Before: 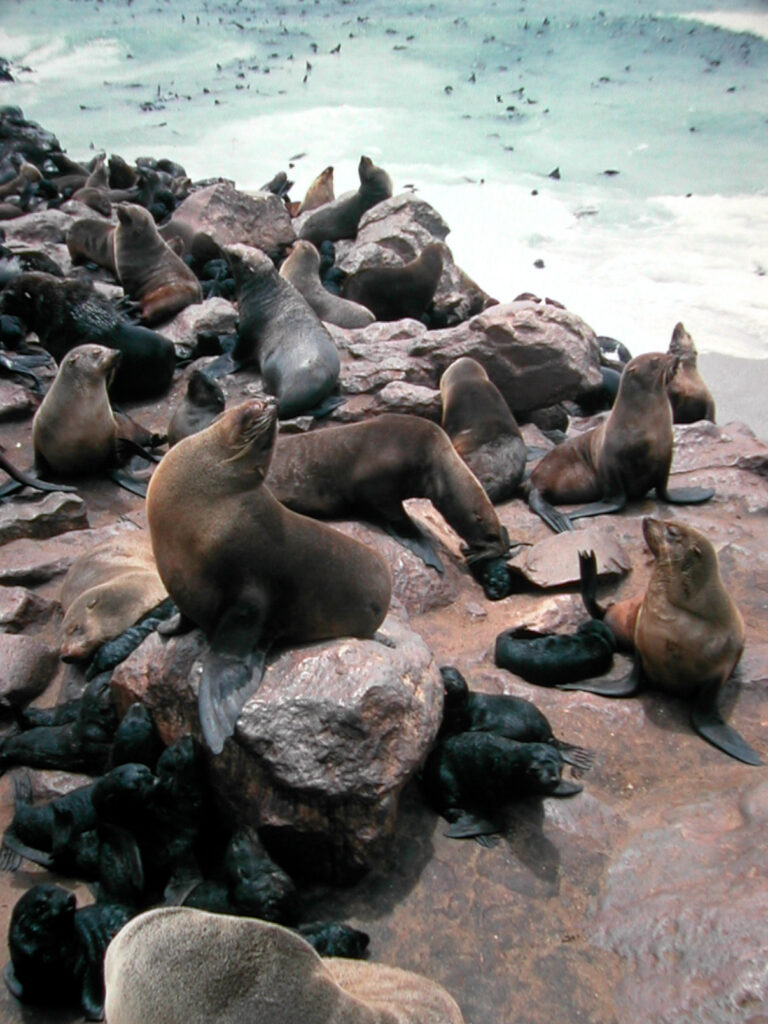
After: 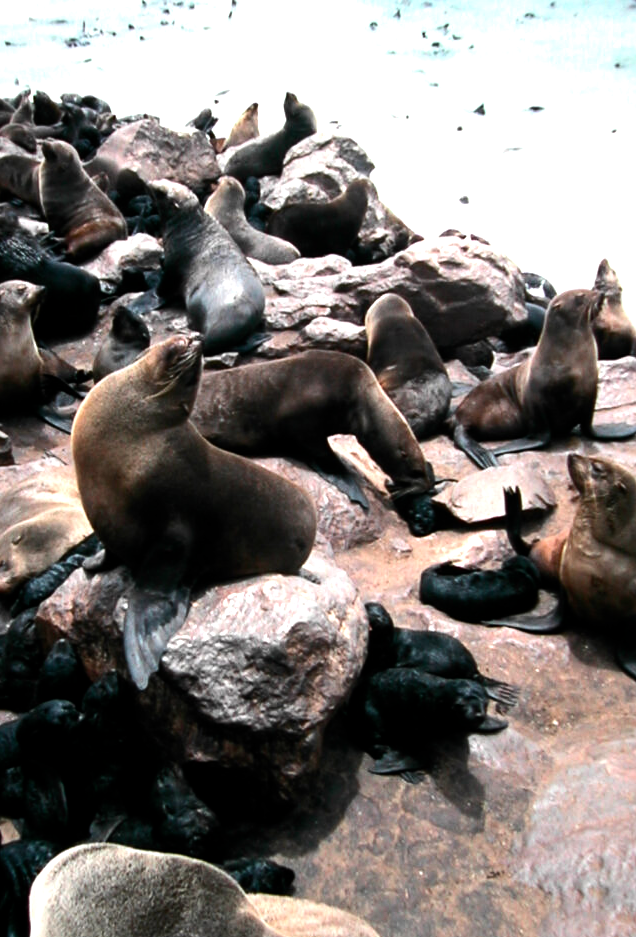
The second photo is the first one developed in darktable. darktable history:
crop: left 9.807%, top 6.259%, right 7.334%, bottom 2.177%
tone equalizer: -8 EV -1.08 EV, -7 EV -1.01 EV, -6 EV -0.867 EV, -5 EV -0.578 EV, -3 EV 0.578 EV, -2 EV 0.867 EV, -1 EV 1.01 EV, +0 EV 1.08 EV, edges refinement/feathering 500, mask exposure compensation -1.57 EV, preserve details no
